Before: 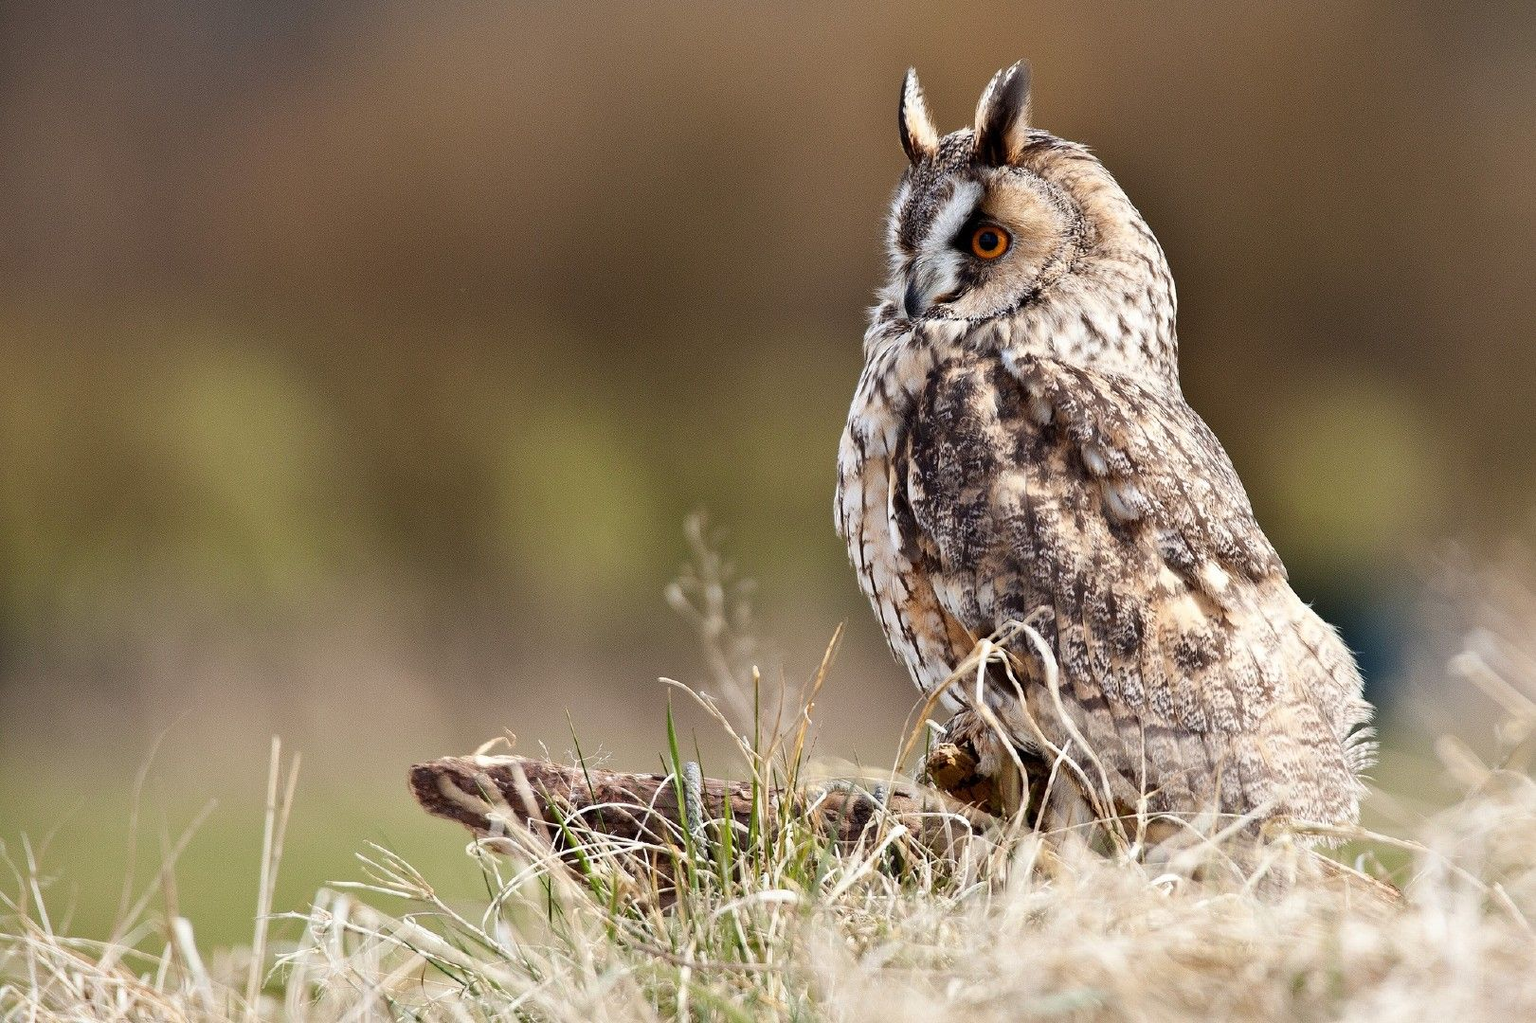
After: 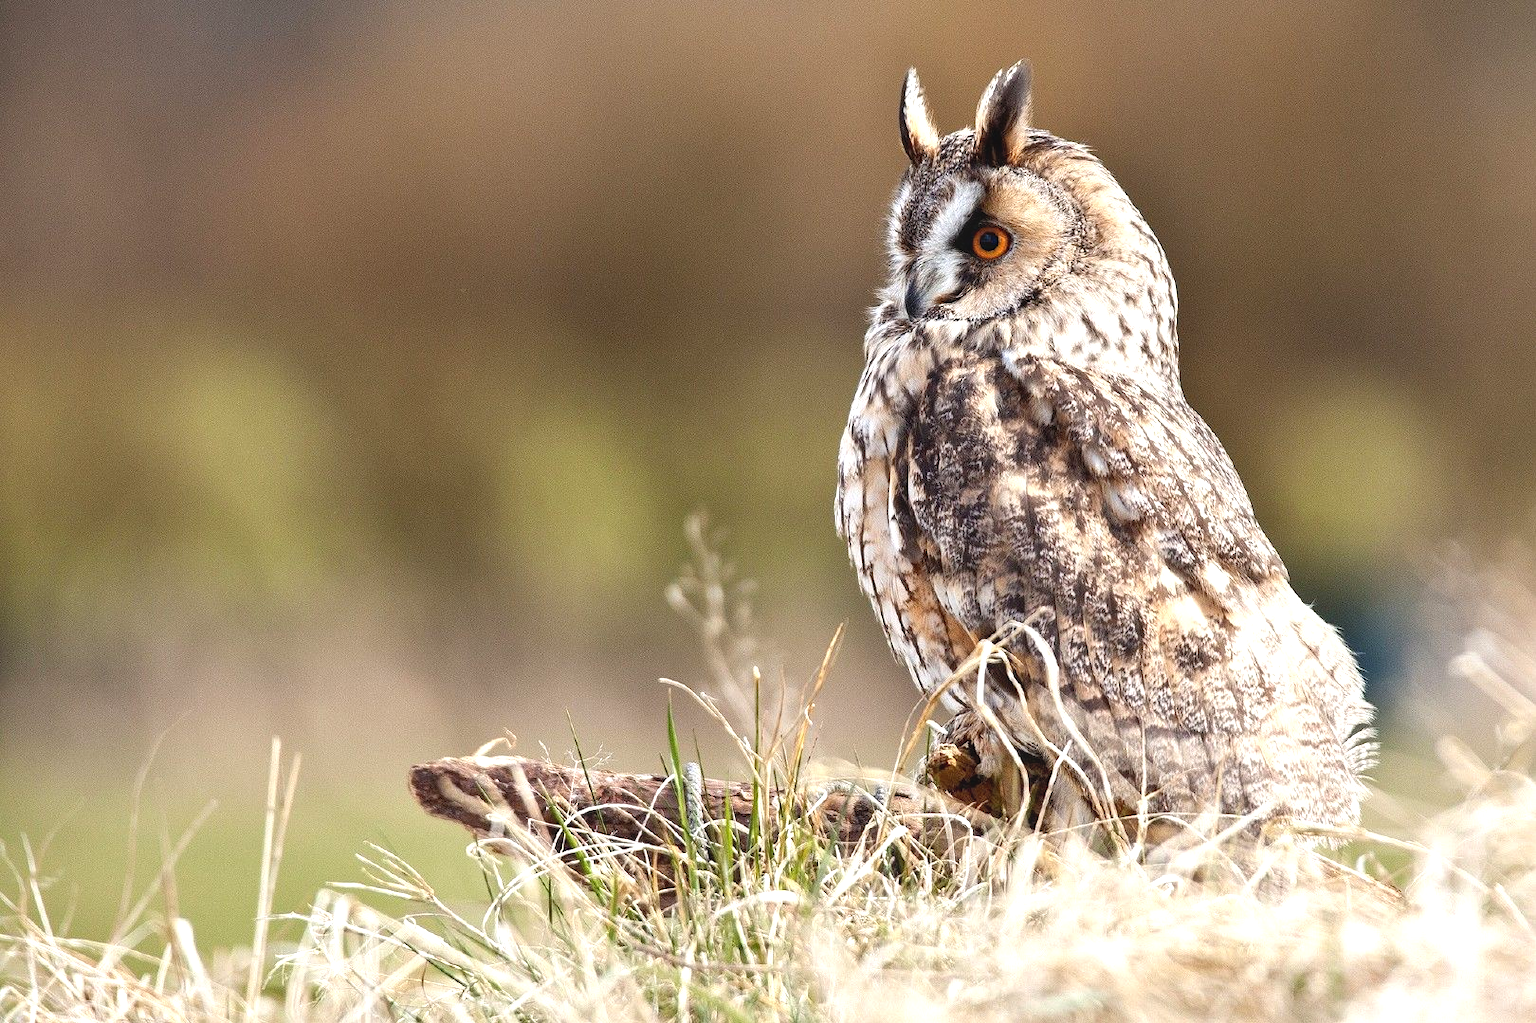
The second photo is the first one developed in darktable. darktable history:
exposure: exposure 0.565 EV, compensate highlight preservation false
local contrast: detail 109%
